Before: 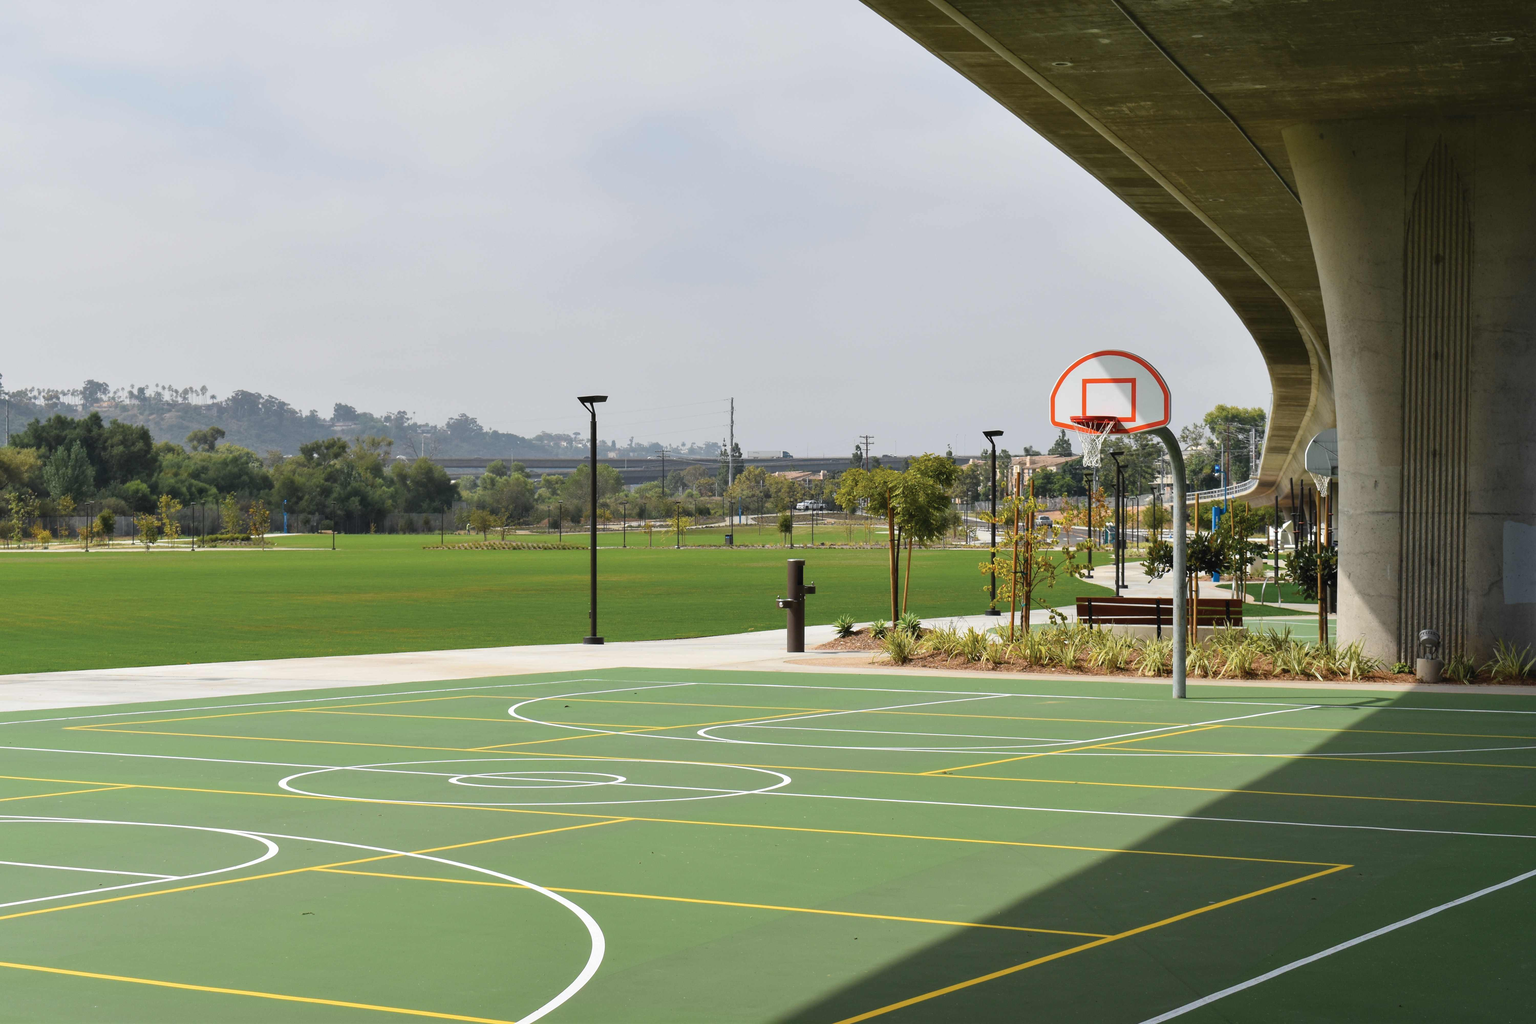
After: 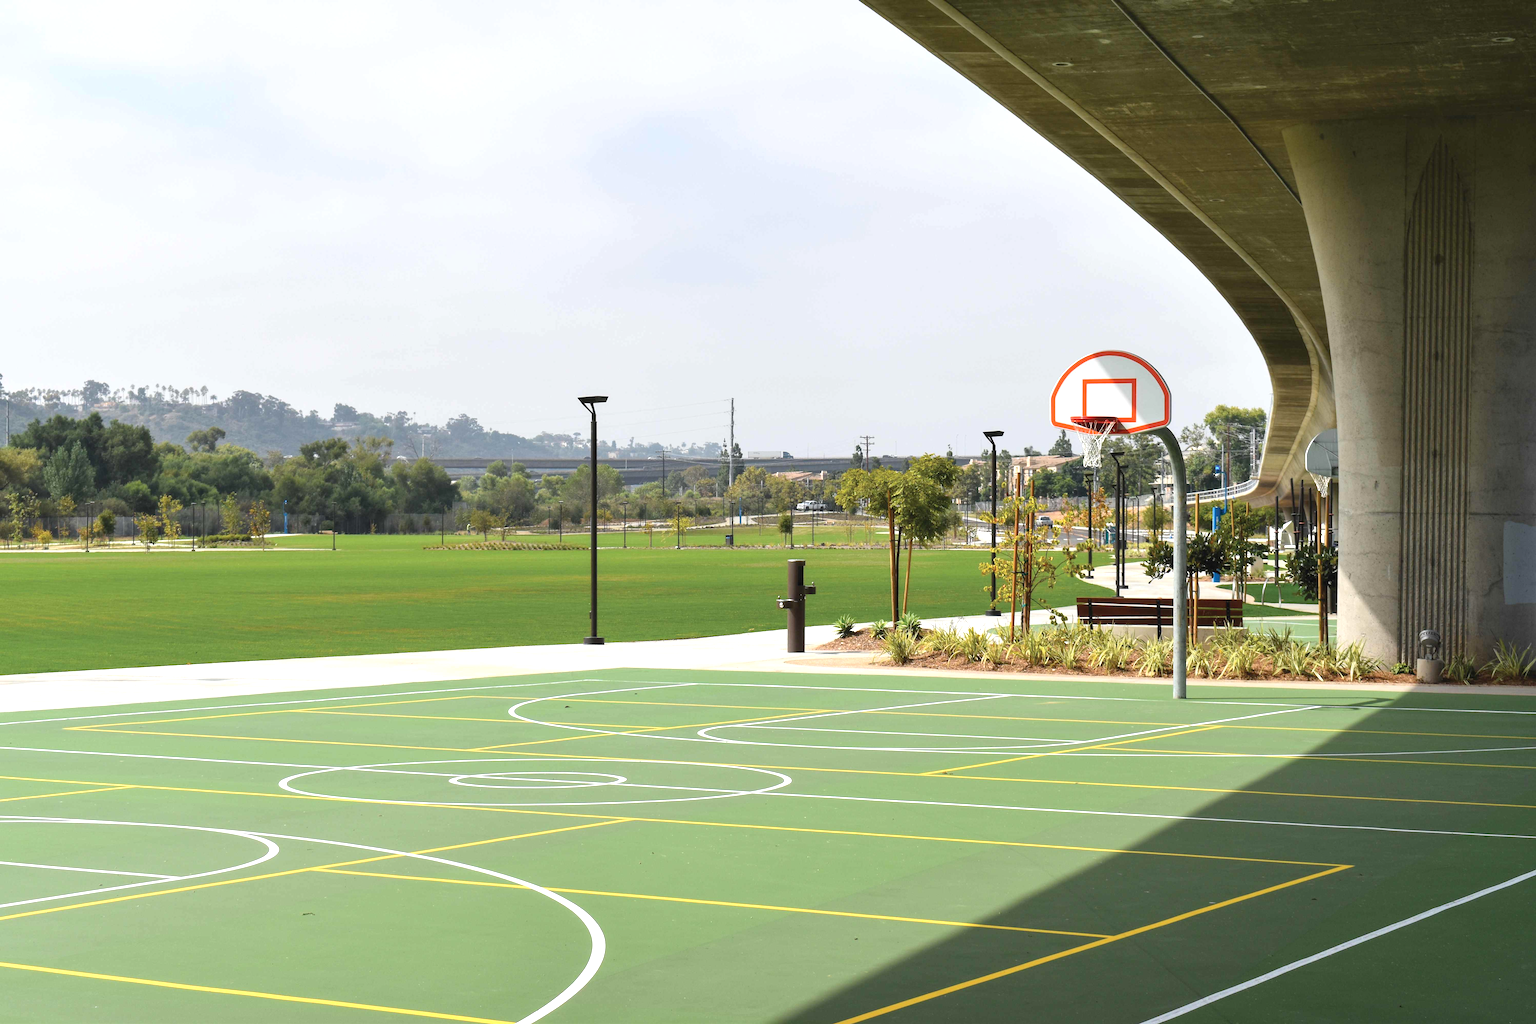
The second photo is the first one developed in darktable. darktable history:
exposure: exposure 0.564 EV, compensate exposure bias true, compensate highlight preservation false
